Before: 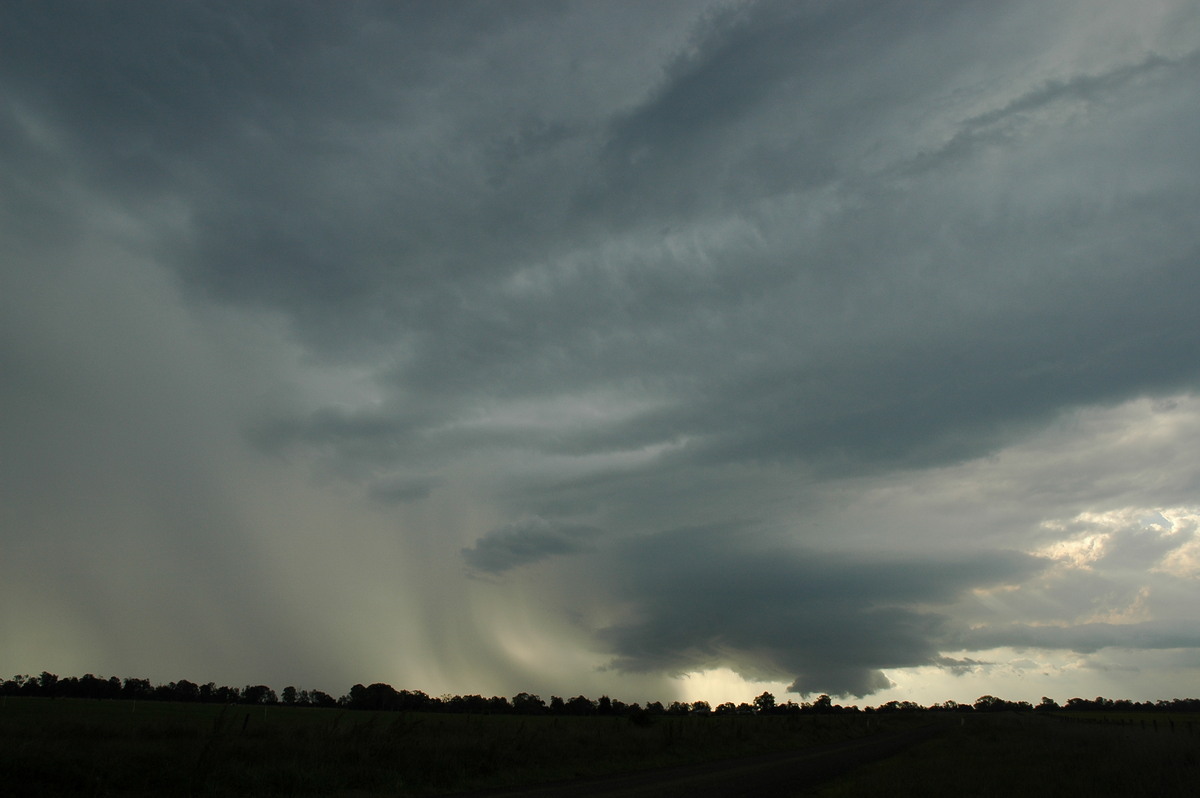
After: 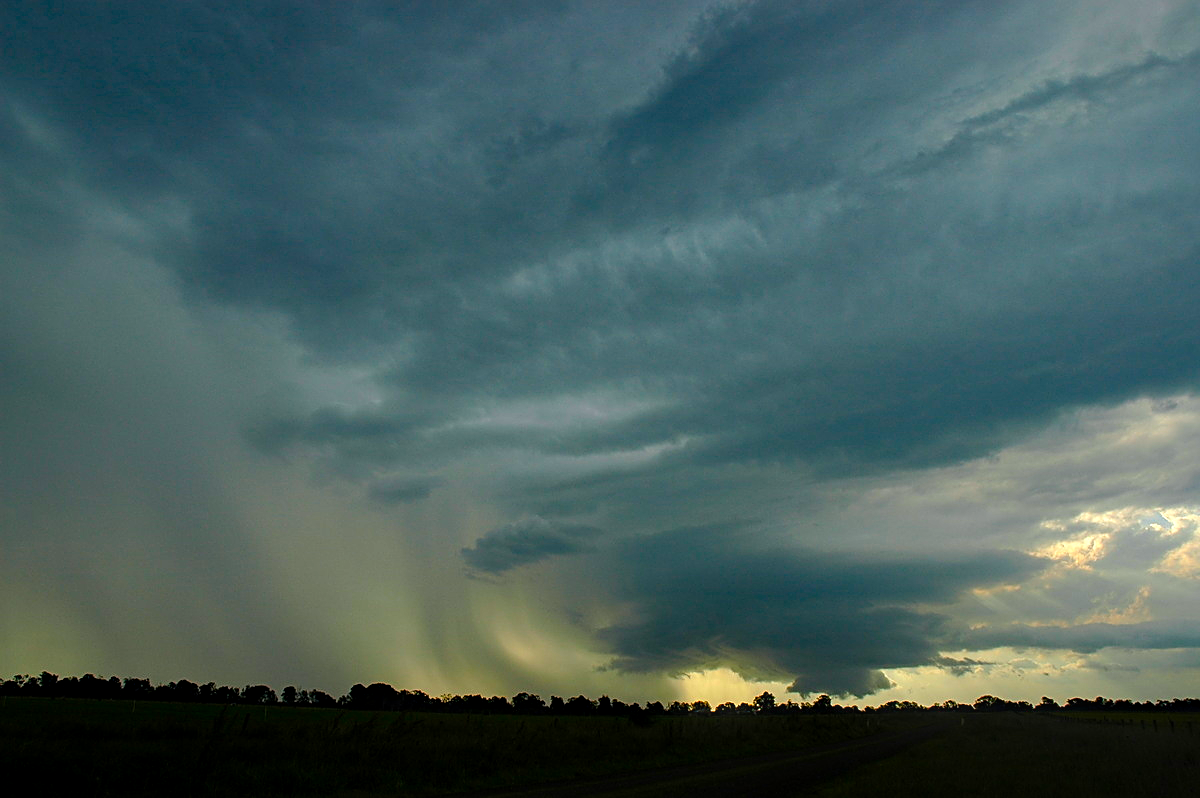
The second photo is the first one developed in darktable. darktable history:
haze removal: adaptive false
contrast brightness saturation: contrast 0.089, saturation 0.283
local contrast: on, module defaults
sharpen: on, module defaults
color balance rgb: perceptual saturation grading › global saturation 36.905%, global vibrance 20%
